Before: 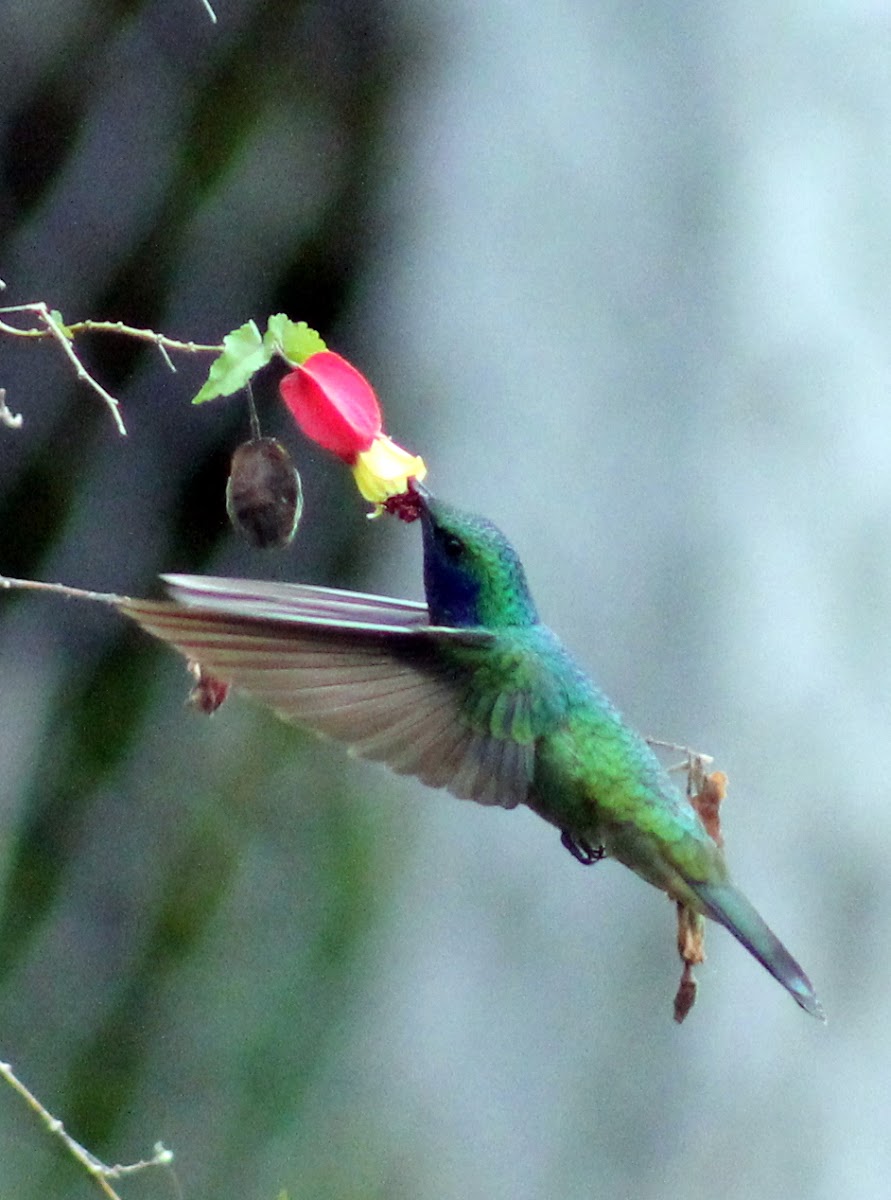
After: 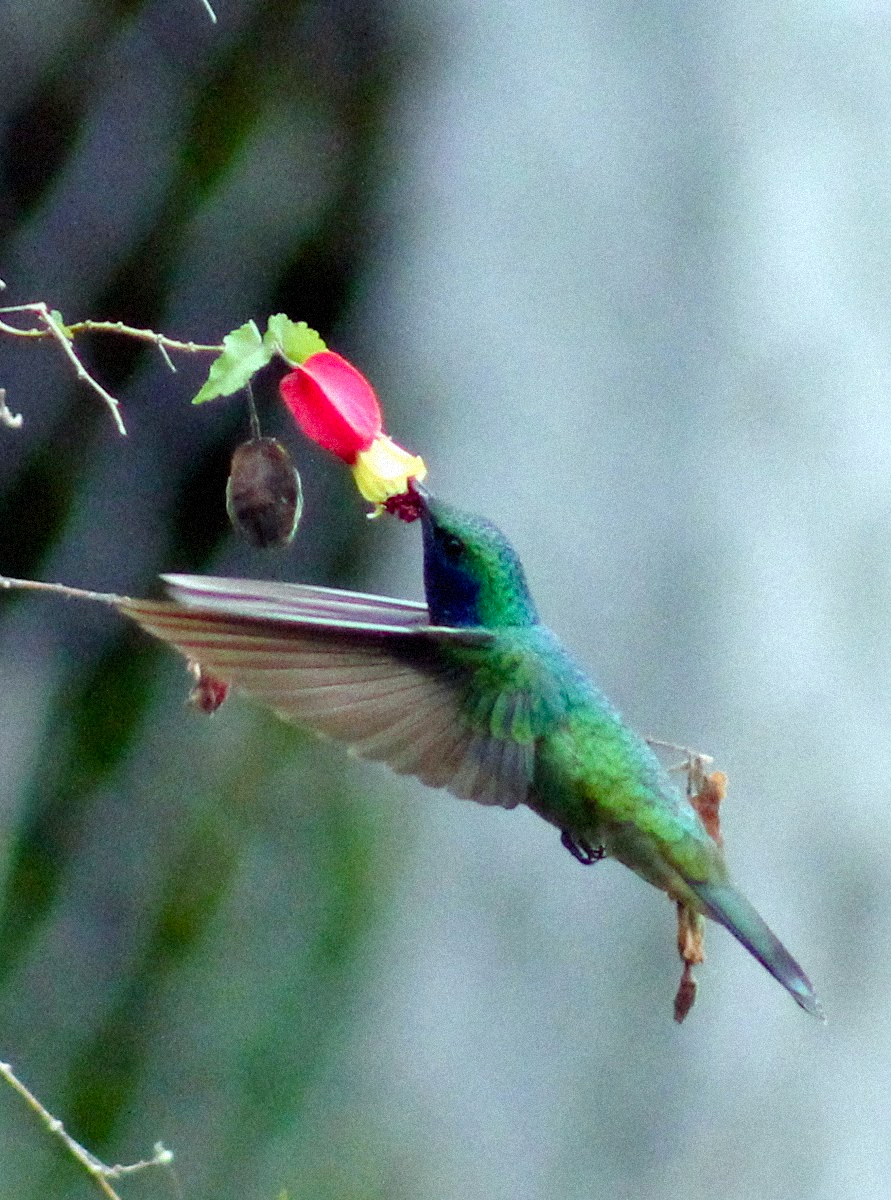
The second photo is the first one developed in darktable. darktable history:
color balance rgb: perceptual saturation grading › global saturation 20%, perceptual saturation grading › highlights -25%, perceptual saturation grading › shadows 25%
grain: mid-tones bias 0%
